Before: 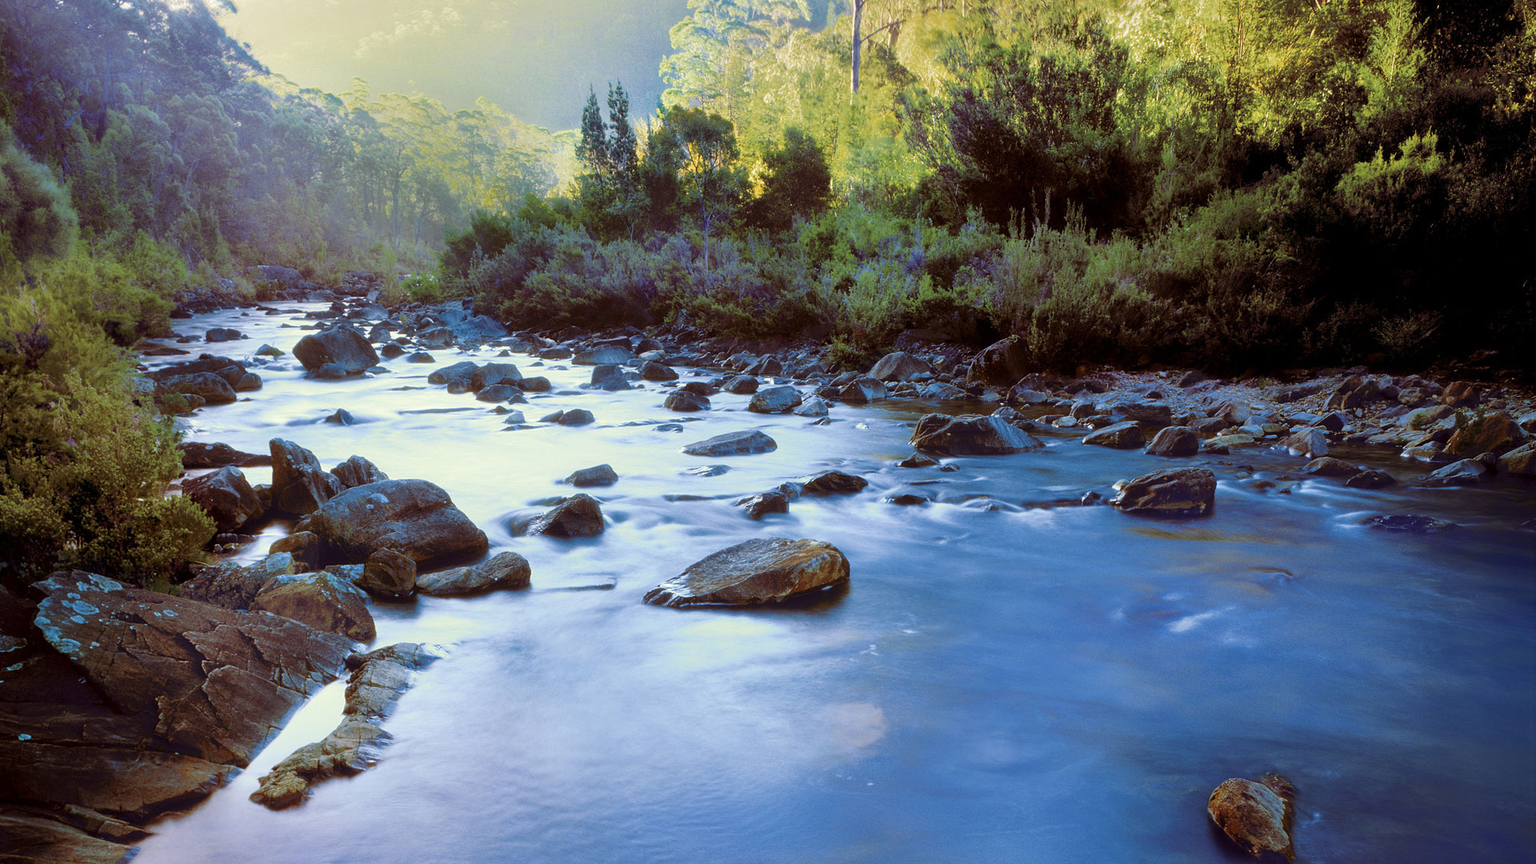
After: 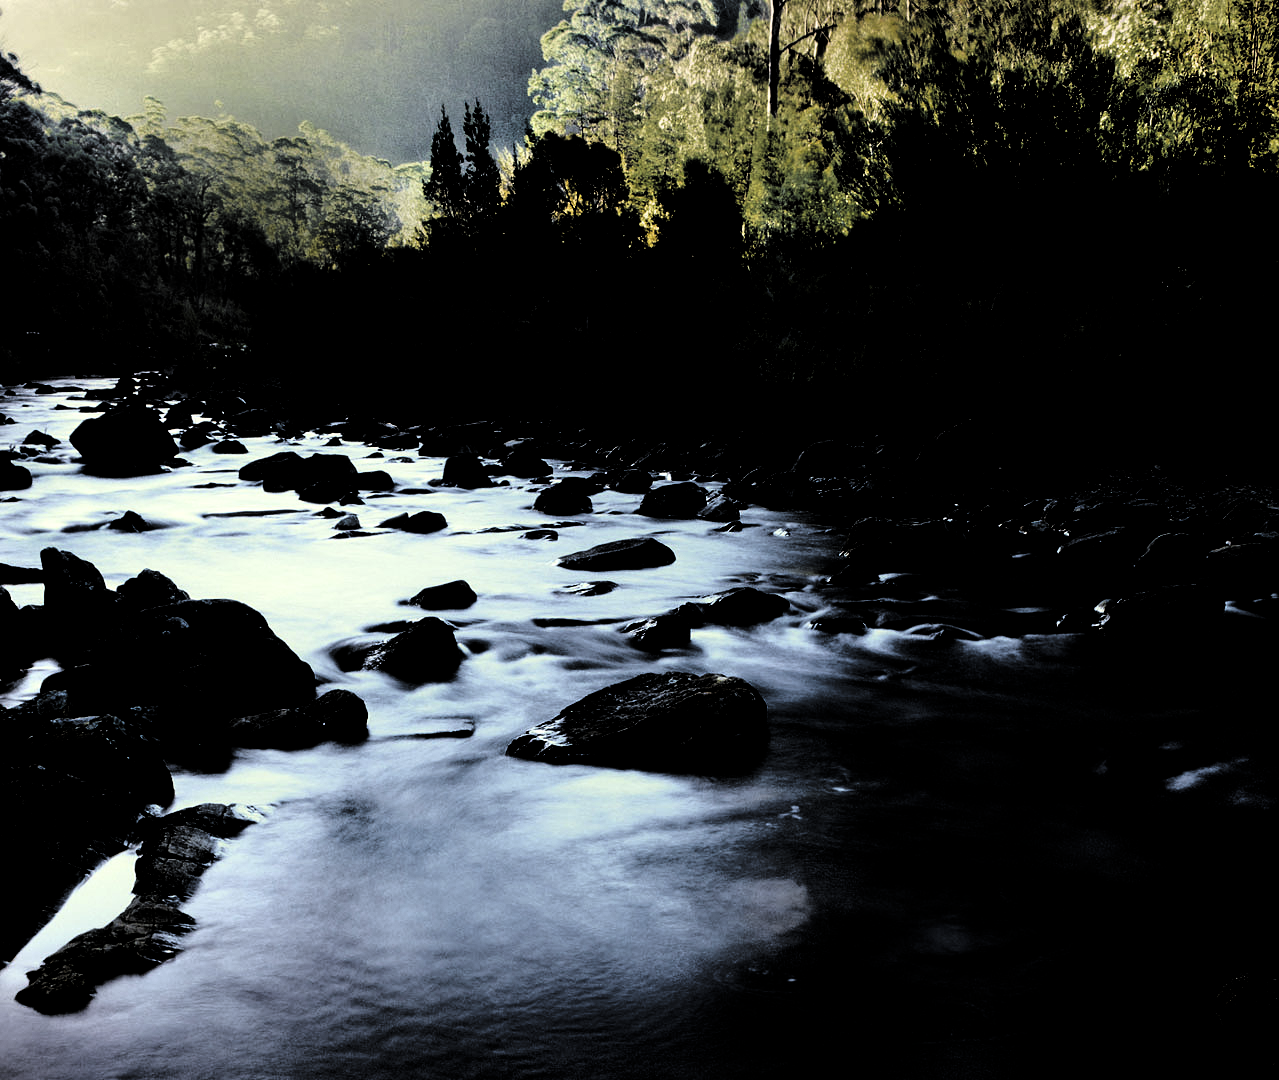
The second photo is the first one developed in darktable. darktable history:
levels: levels [0.721, 0.937, 0.997]
rgb curve: curves: ch0 [(0, 0) (0.21, 0.15) (0.24, 0.21) (0.5, 0.75) (0.75, 0.96) (0.89, 0.99) (1, 1)]; ch1 [(0, 0.02) (0.21, 0.13) (0.25, 0.2) (0.5, 0.67) (0.75, 0.9) (0.89, 0.97) (1, 1)]; ch2 [(0, 0.02) (0.21, 0.13) (0.25, 0.2) (0.5, 0.67) (0.75, 0.9) (0.89, 0.97) (1, 1)], compensate middle gray true
crop: left 15.419%, right 17.914%
